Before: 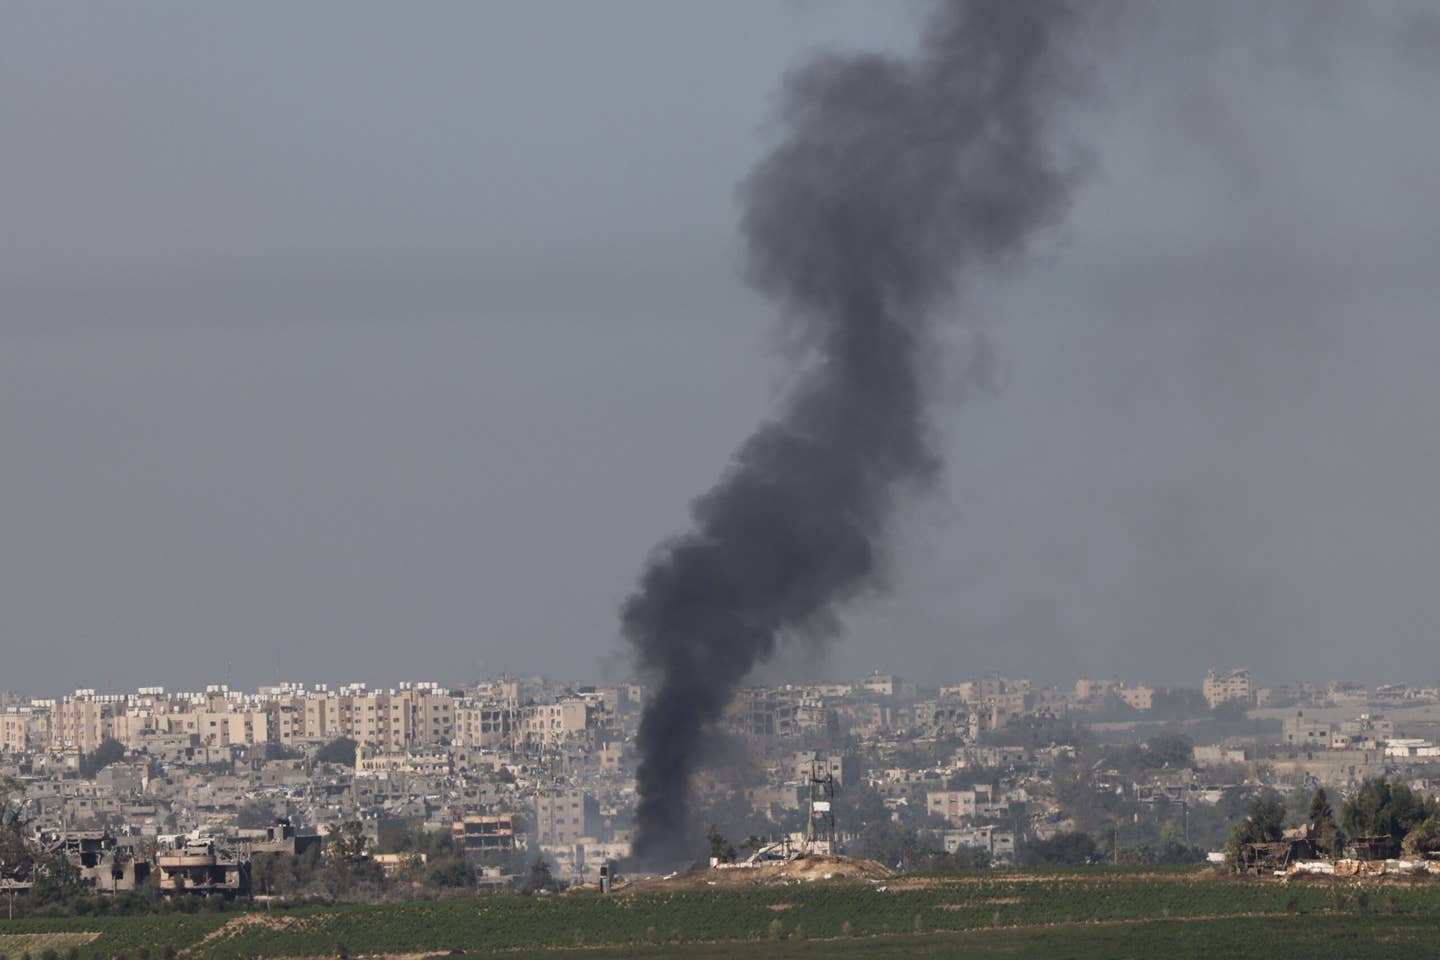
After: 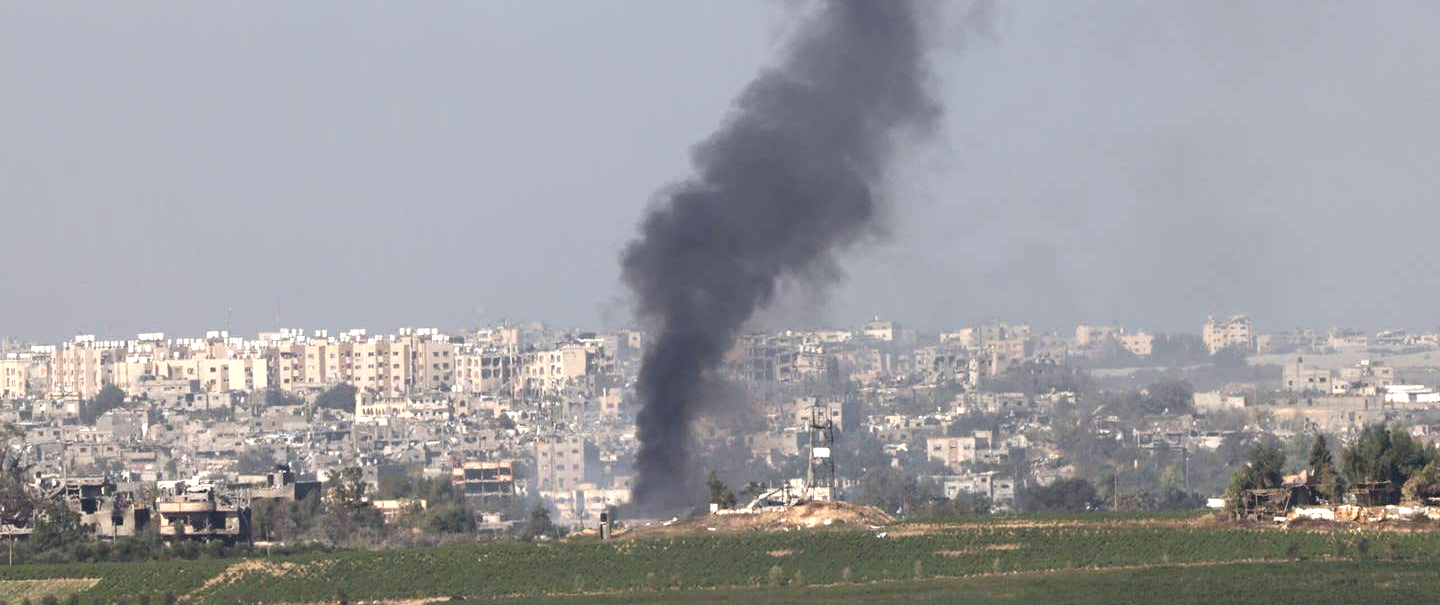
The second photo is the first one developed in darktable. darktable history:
crop and rotate: top 36.932%
exposure: black level correction 0, exposure 1 EV, compensate exposure bias true, compensate highlight preservation false
